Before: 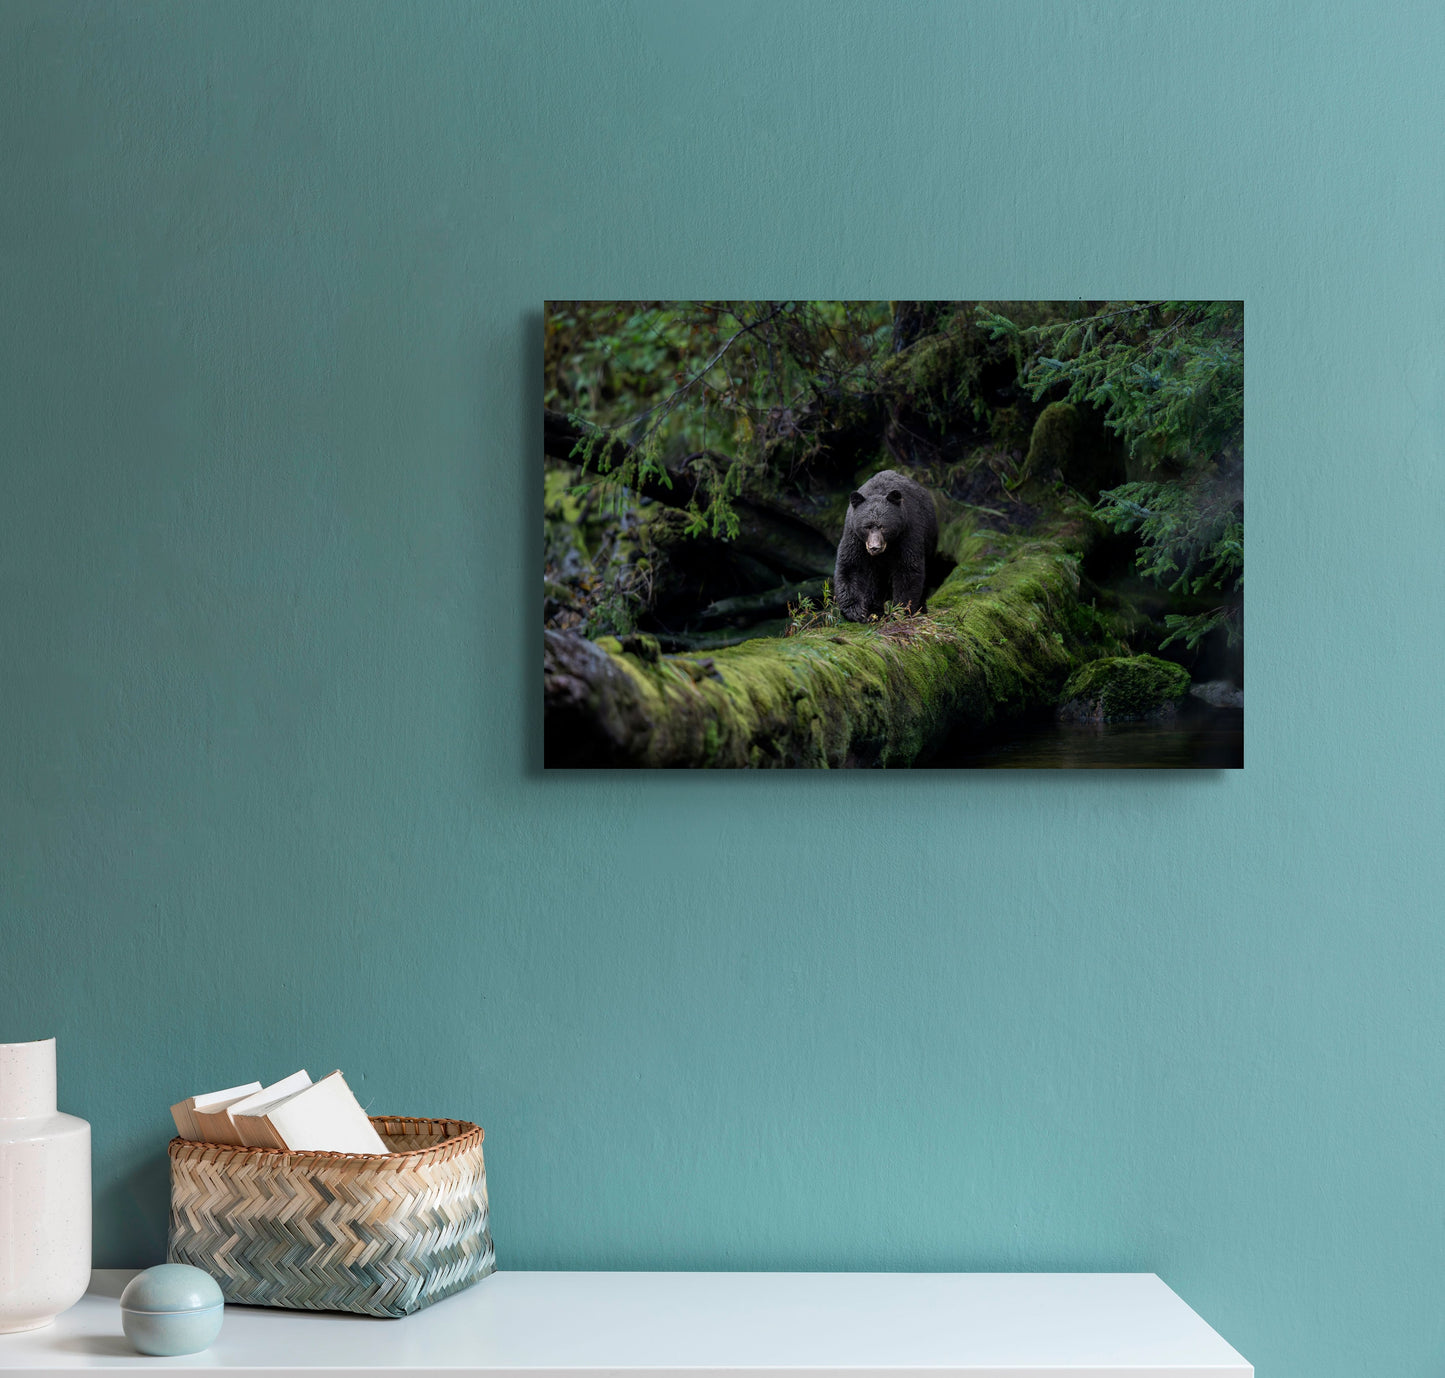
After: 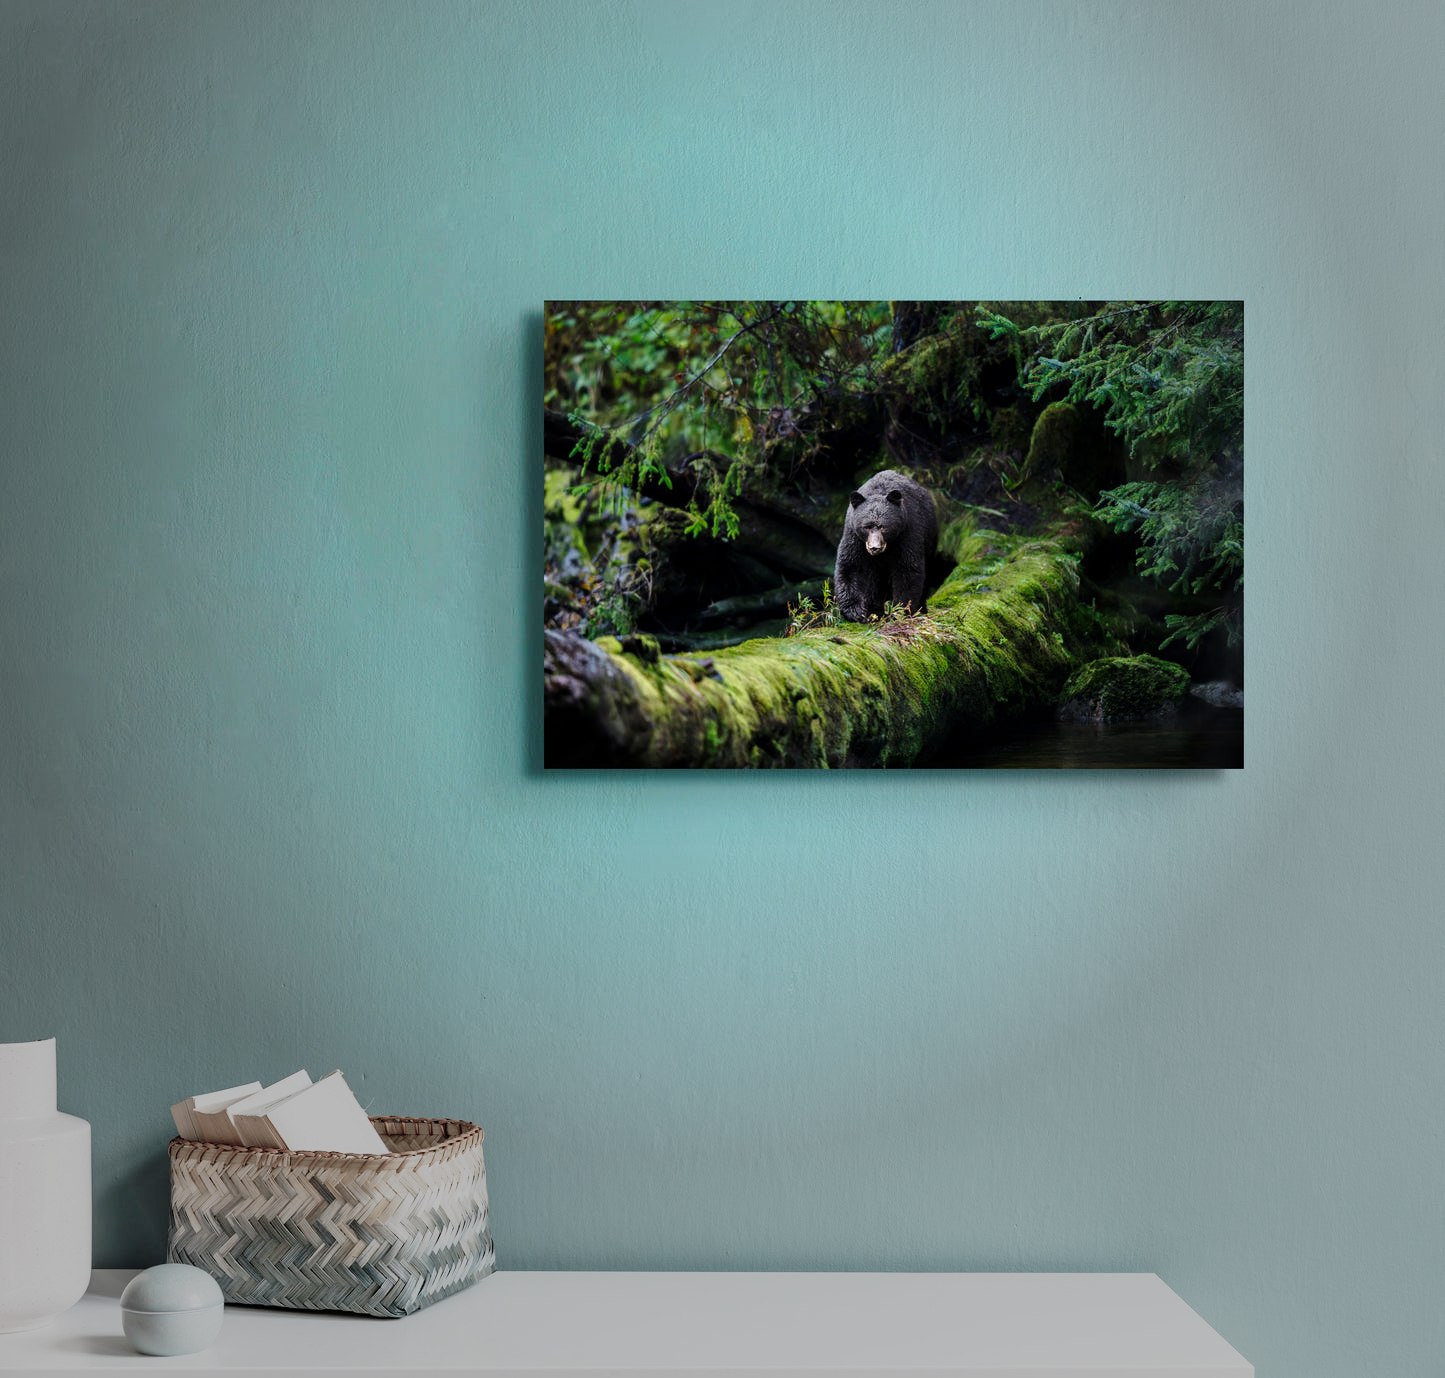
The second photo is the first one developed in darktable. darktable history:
base curve: curves: ch0 [(0, 0) (0.028, 0.03) (0.121, 0.232) (0.46, 0.748) (0.859, 0.968) (1, 1)], preserve colors none
vignetting: fall-off start 48.66%, center (-0.066, -0.307), automatic ratio true, width/height ratio 1.292
